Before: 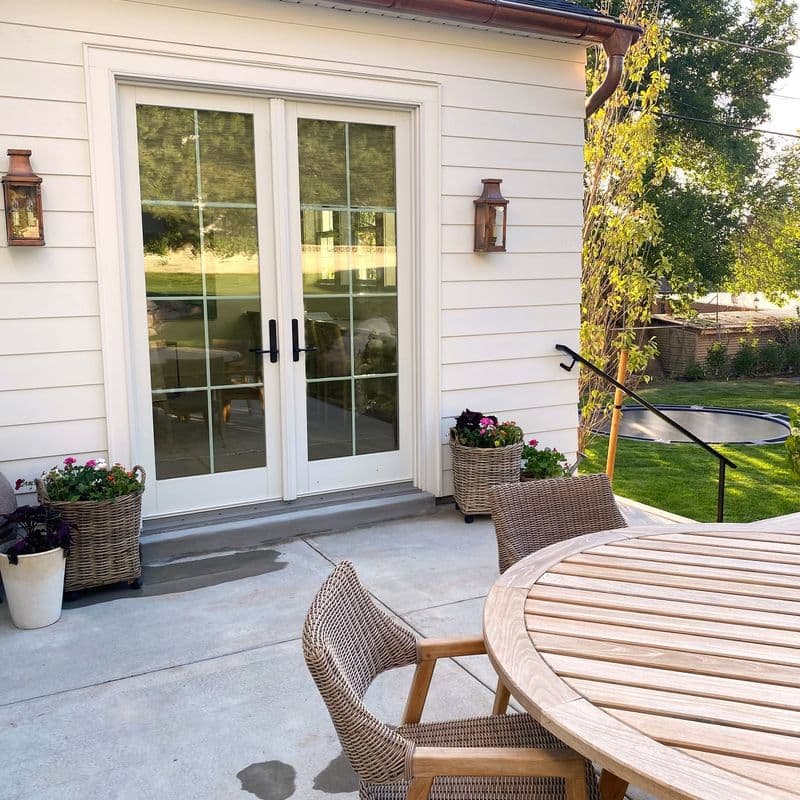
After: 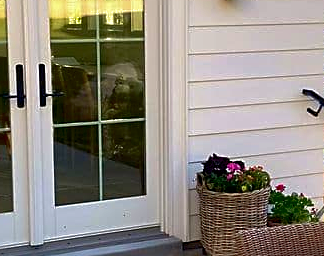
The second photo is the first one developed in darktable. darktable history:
velvia: on, module defaults
crop: left 31.67%, top 31.921%, right 27.774%, bottom 36.075%
sharpen: on, module defaults
shadows and highlights: highlights color adjustment 39.24%
contrast brightness saturation: contrast 0.135, brightness -0.229, saturation 0.144
